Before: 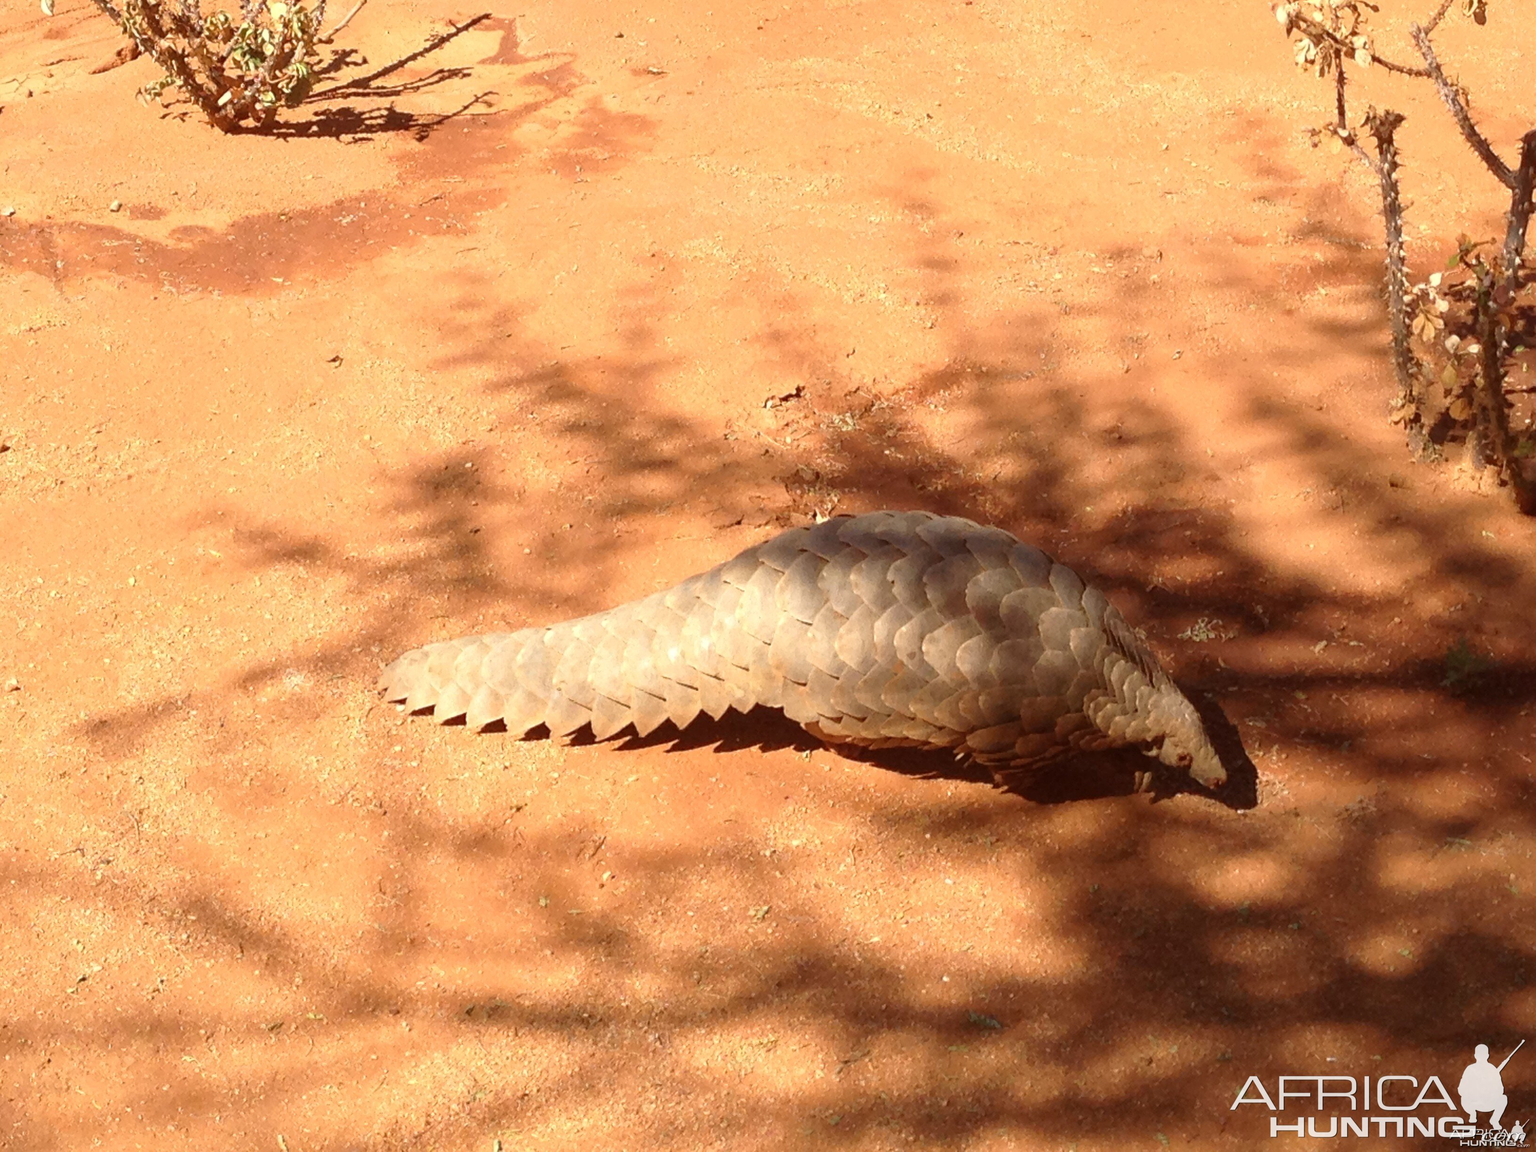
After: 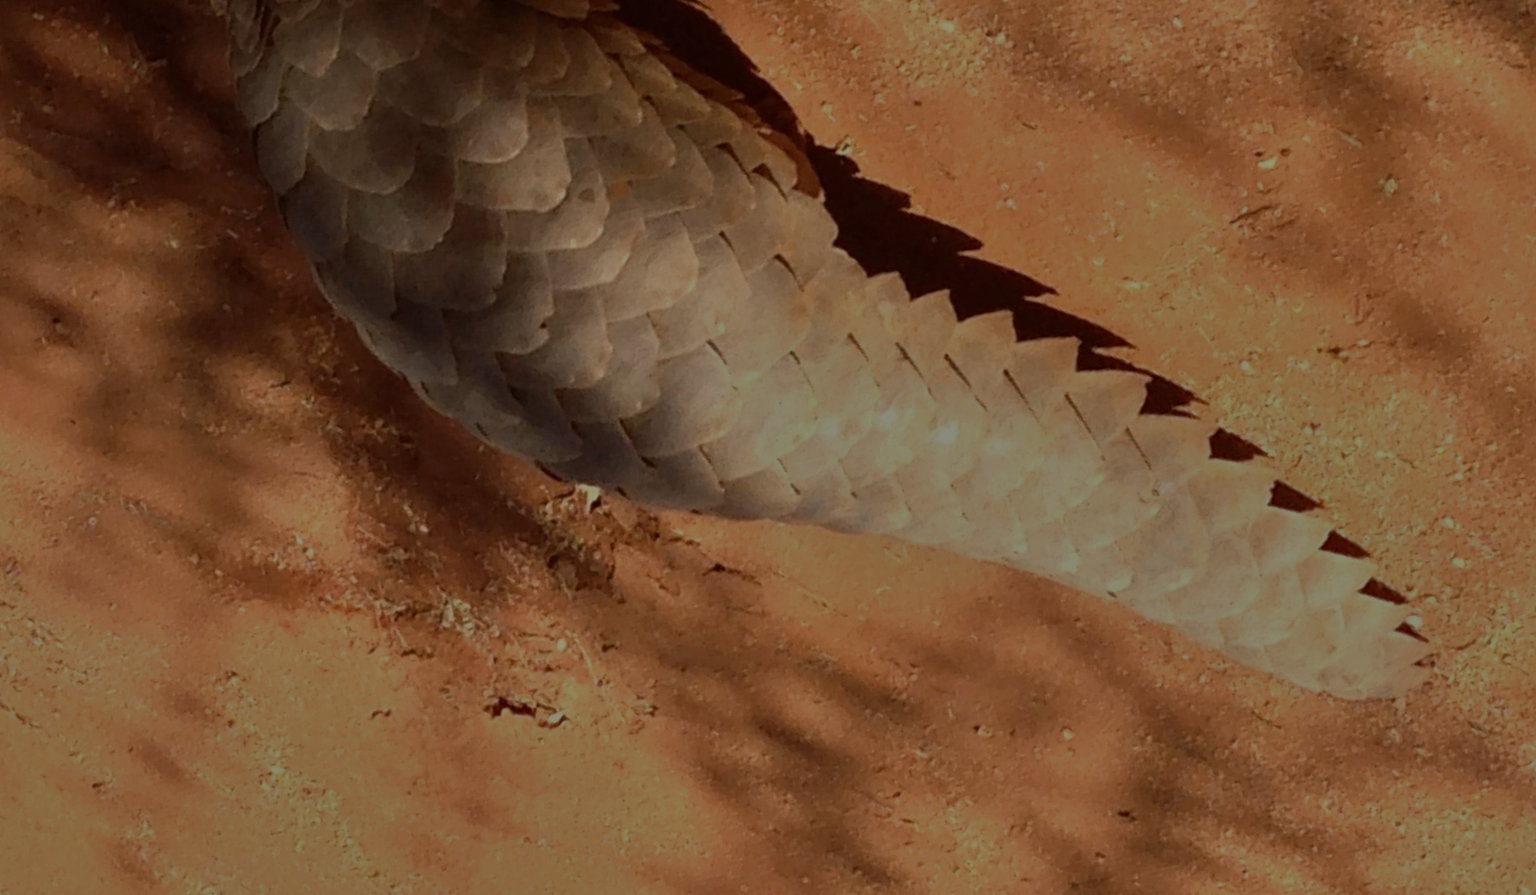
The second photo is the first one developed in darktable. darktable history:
tone equalizer: -8 EV -2 EV, -7 EV -1.99 EV, -6 EV -1.96 EV, -5 EV -1.99 EV, -4 EV -1.97 EV, -3 EV -1.98 EV, -2 EV -1.99 EV, -1 EV -1.62 EV, +0 EV -1.98 EV
crop and rotate: angle 146.94°, left 9.103%, top 15.611%, right 4.395%, bottom 17.131%
